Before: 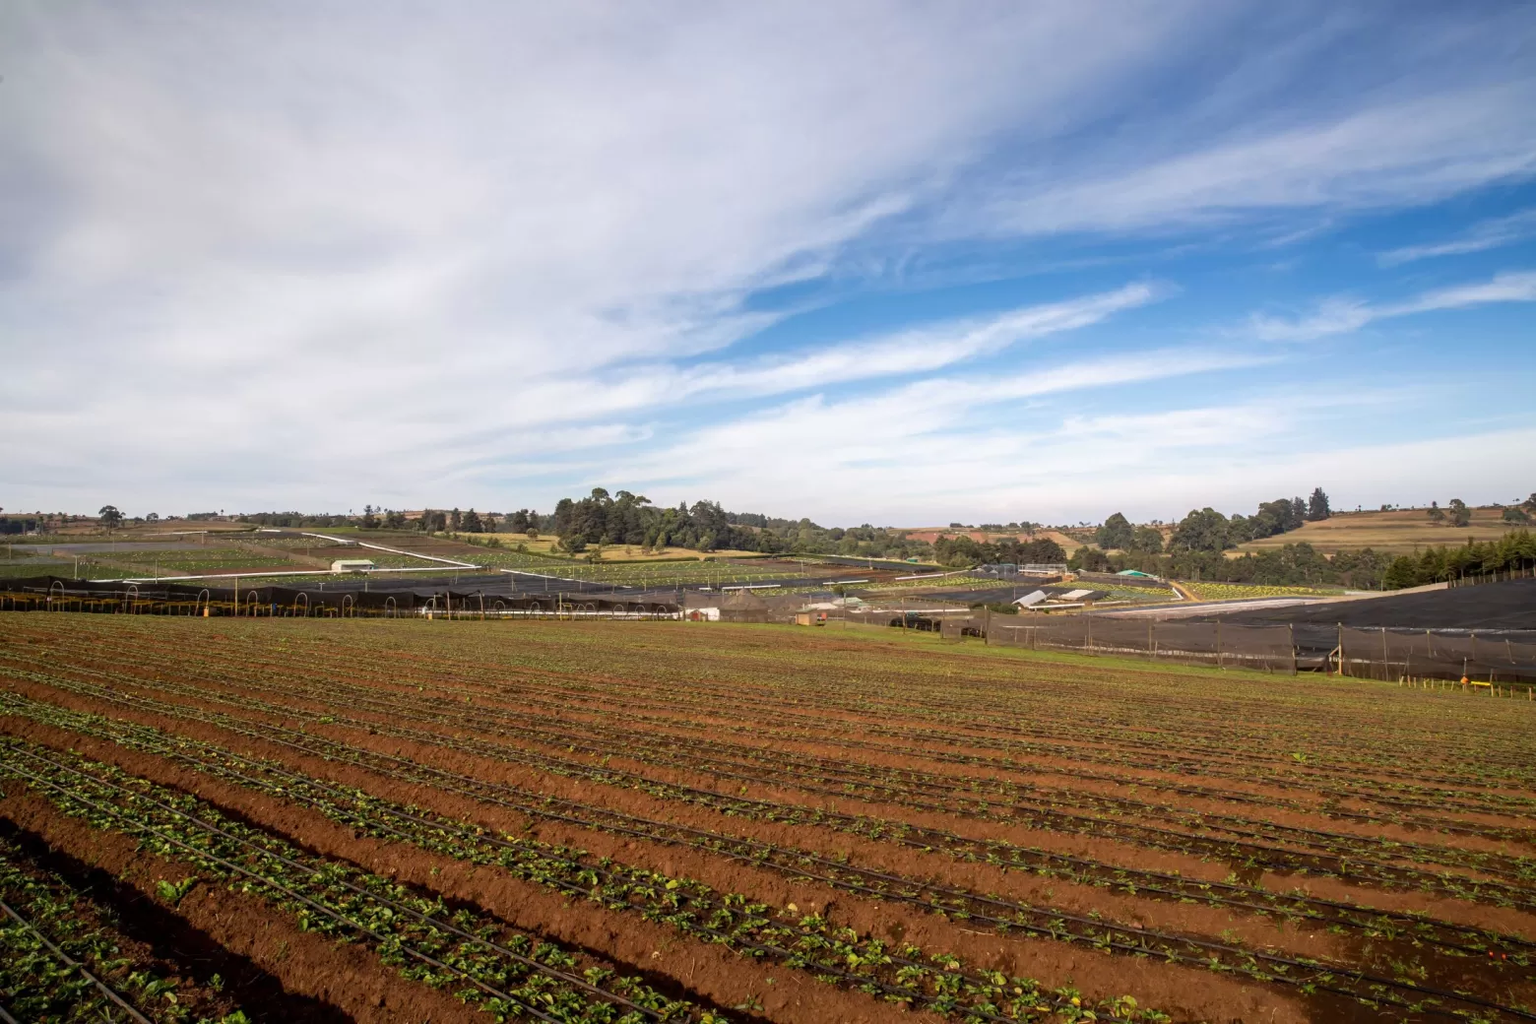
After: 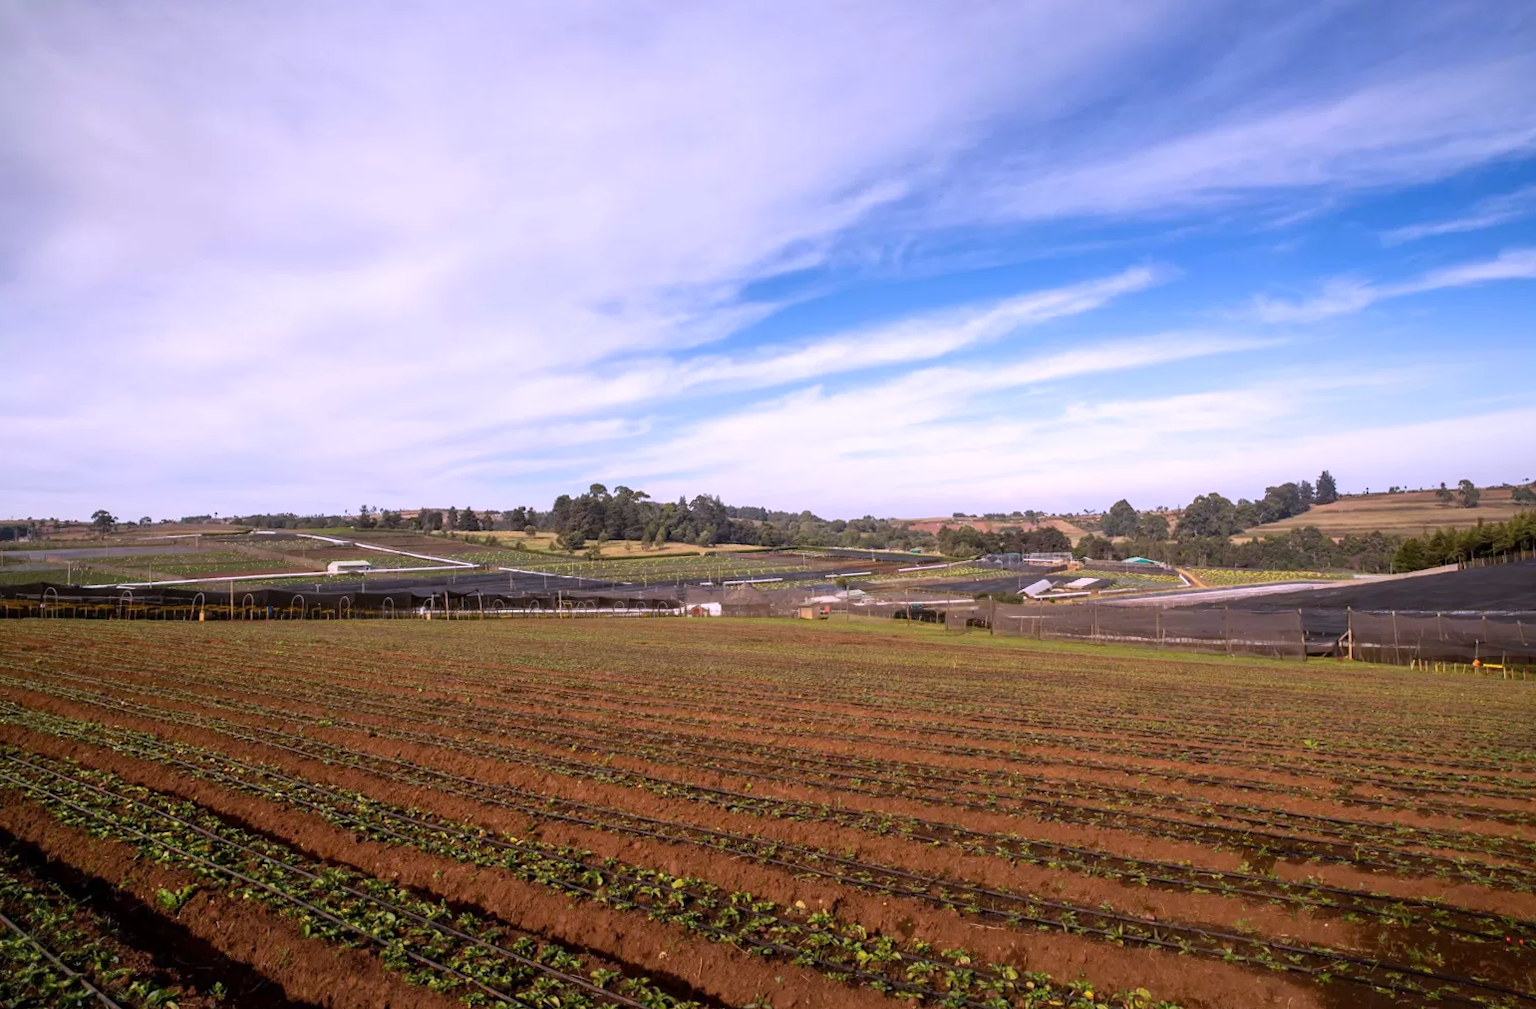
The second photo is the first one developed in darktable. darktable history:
white balance: red 1.042, blue 1.17
rotate and perspective: rotation -1°, crop left 0.011, crop right 0.989, crop top 0.025, crop bottom 0.975
